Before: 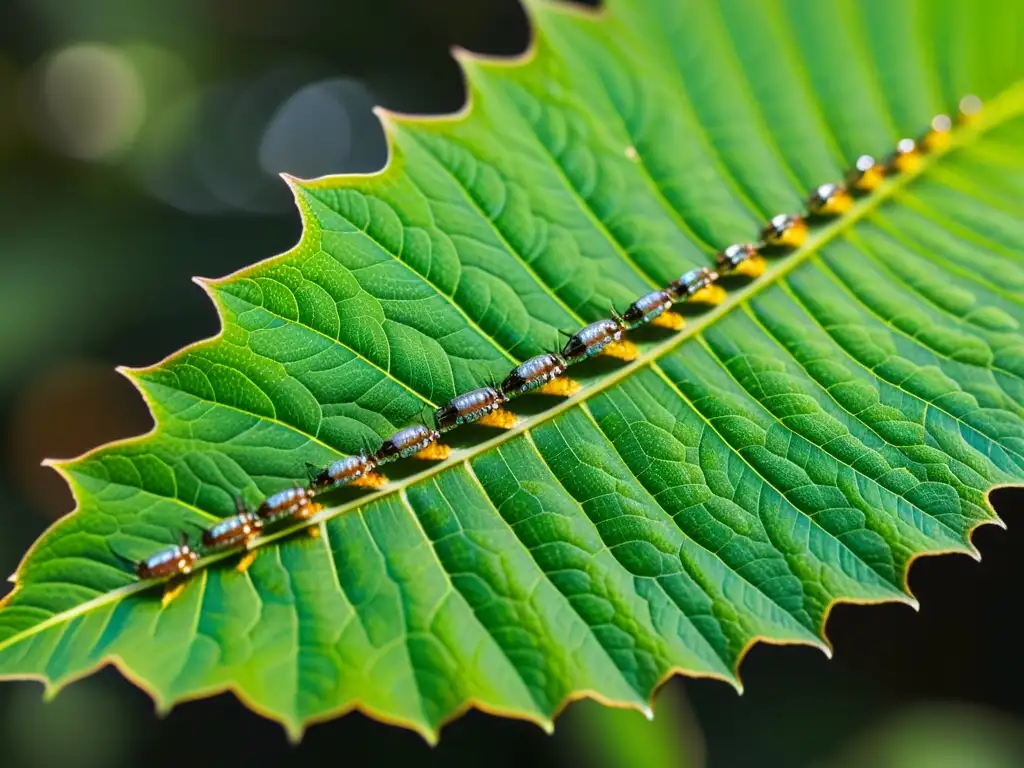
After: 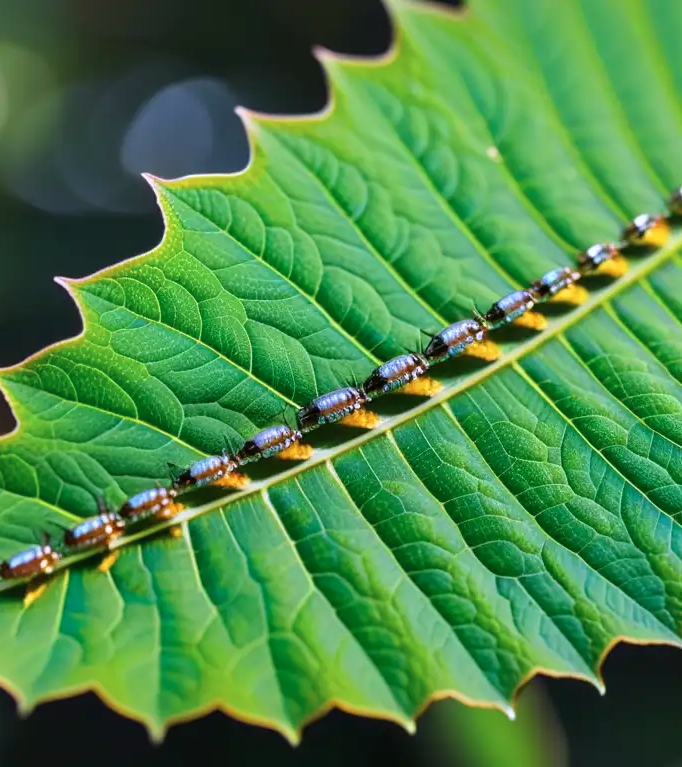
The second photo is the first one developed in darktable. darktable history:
color calibration: output R [1.063, -0.012, -0.003, 0], output B [-0.079, 0.047, 1, 0], illuminant custom, x 0.389, y 0.387, temperature 3838.64 K
crop and rotate: left 13.537%, right 19.796%
tone equalizer: on, module defaults
